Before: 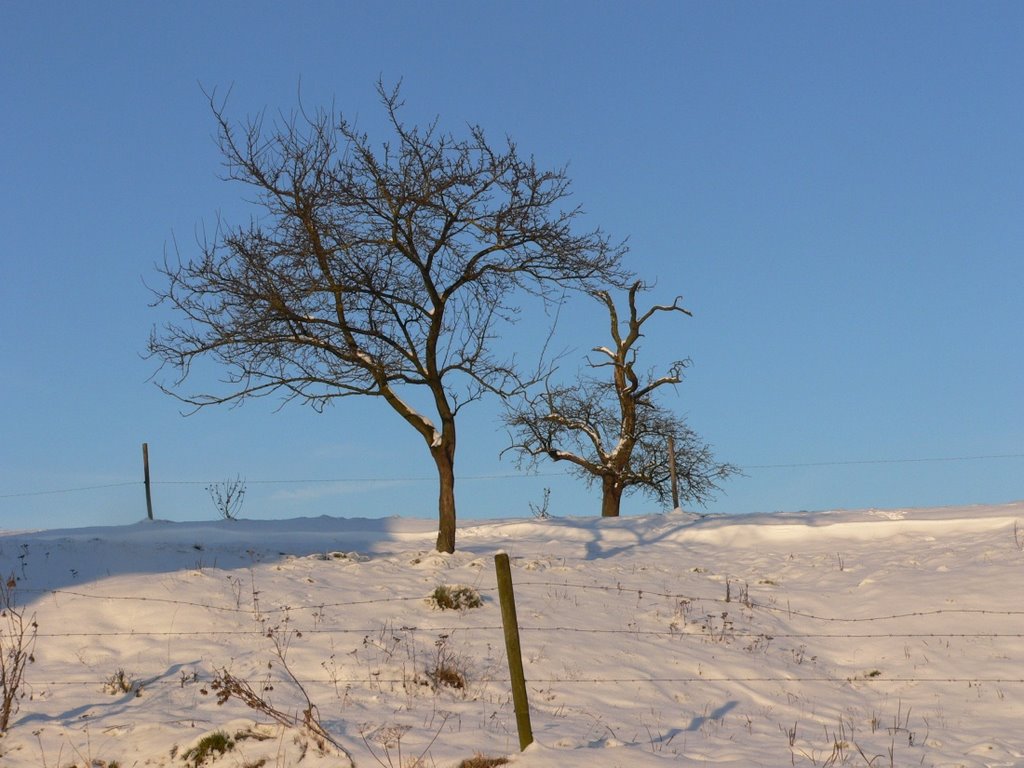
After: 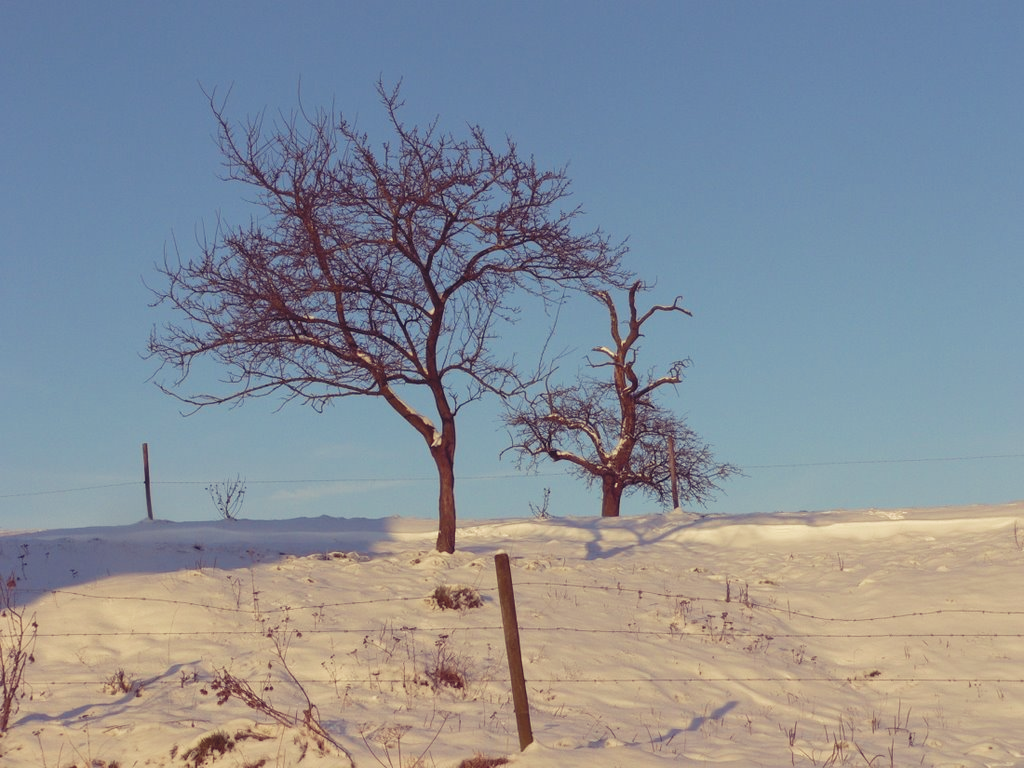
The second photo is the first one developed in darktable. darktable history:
tone curve: curves: ch0 [(0, 0) (0.003, 0.04) (0.011, 0.053) (0.025, 0.077) (0.044, 0.104) (0.069, 0.127) (0.1, 0.15) (0.136, 0.177) (0.177, 0.215) (0.224, 0.254) (0.277, 0.3) (0.335, 0.355) (0.399, 0.41) (0.468, 0.477) (0.543, 0.554) (0.623, 0.636) (0.709, 0.72) (0.801, 0.804) (0.898, 0.892) (1, 1)], preserve colors none
color look up table: target L [94.14, 93.56, 90.35, 86.39, 82.33, 77.03, 67.35, 67.73, 50.58, 45.29, 27.29, 22.75, 10.29, 200.44, 101.59, 73.56, 62.09, 58.03, 50.24, 53.47, 47.56, 45.56, 45.42, 44.61, 40.14, 31.01, 23.42, 10.44, 0.977, 80.06, 76.38, 73.45, 62.2, 54.23, 48.45, 43.7, 34.2, 32.37, 18.84, 6.053, 87.36, 86.03, 79.64, 70.7, 67.2, 61.47, 40.41, 24.6, 11.39], target a [-10.41, -10.69, -43.45, -67.02, -3.922, -70.79, -3.186, -40.94, -28.75, -18.65, 10.41, -21.12, 10.81, 0, 0, 23.62, 57.2, 62.81, 77.54, 14.91, 37.83, 68.87, 35.16, 10.04, 68.26, 20.1, 47.32, 37.86, 6.948, 19.78, 5.427, 41.19, 63.13, 85.03, 4.767, 55.44, 65.82, 28.54, 36.73, 36.88, -37.38, -10.55, -48.83, -16.69, -6.976, -35.53, -12.3, -6.324, 15.49], target b [37.57, 84.24, 75.22, 24.08, 20.36, 68.22, 39.41, 25.18, 50.36, 1.681, 23.14, 18.55, -5.982, 0, -0.001, 53.73, 69.51, 22.37, 45.86, 22.25, 49.57, 4.705, 3.28, 43.71, 40.45, 6.214, 26.73, -5.716, -6.223, 11.5, -11.33, 1.244, -30.31, -20.03, -58.6, -62.81, -44.38, -27.46, -65.06, -42.04, 11.4, -0.793, -11.13, -23.22, -3.015, -4.279, -29.17, -22.41, -34.14], num patches 49
